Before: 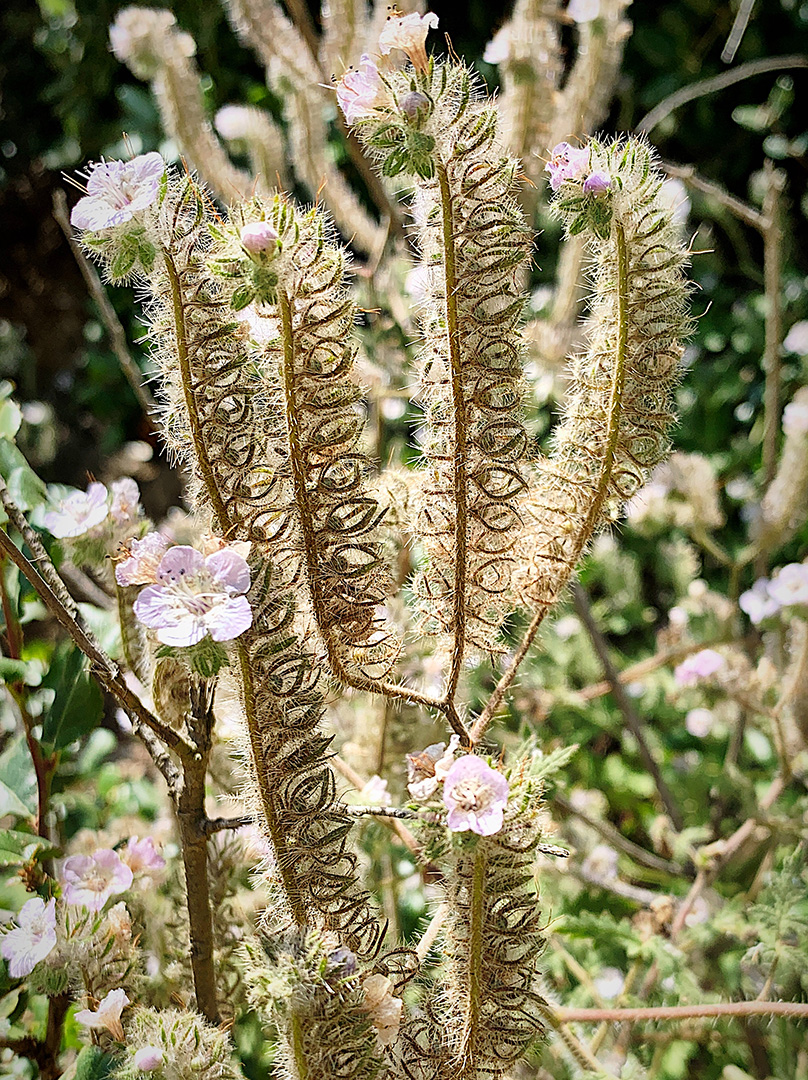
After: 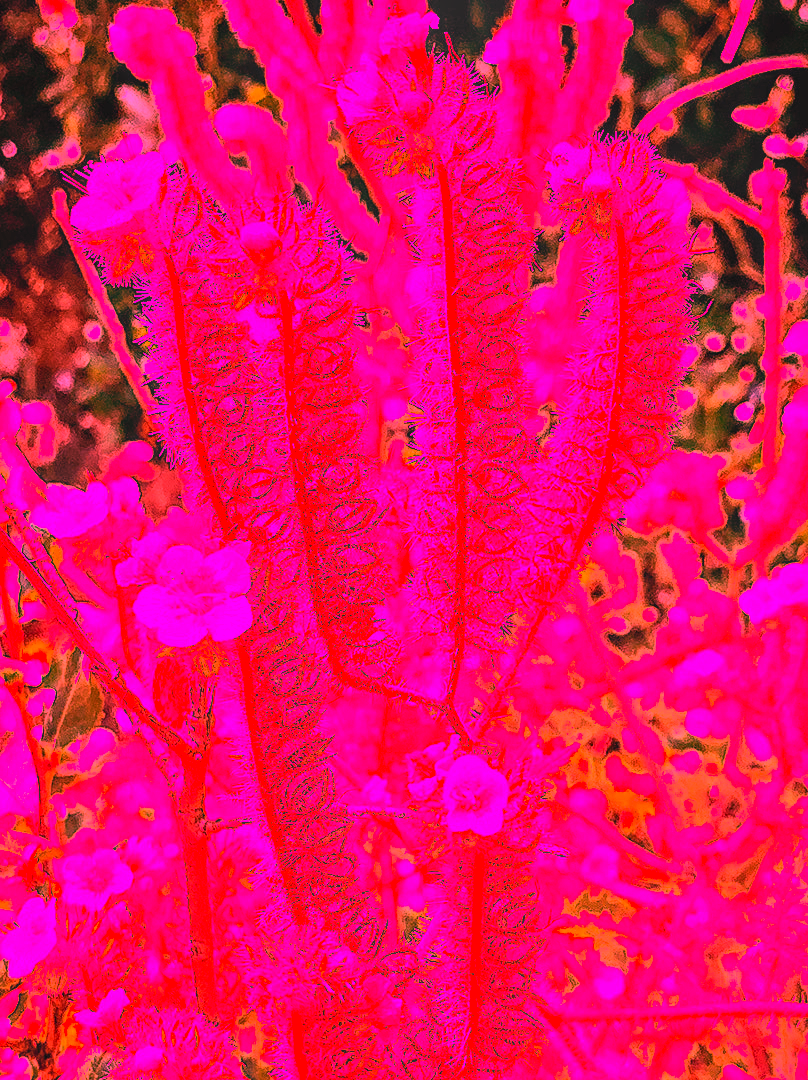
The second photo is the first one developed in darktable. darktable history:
local contrast: on, module defaults
white balance: red 4.26, blue 1.802
contrast brightness saturation: contrast 0.2, brightness 0.16, saturation 0.22
